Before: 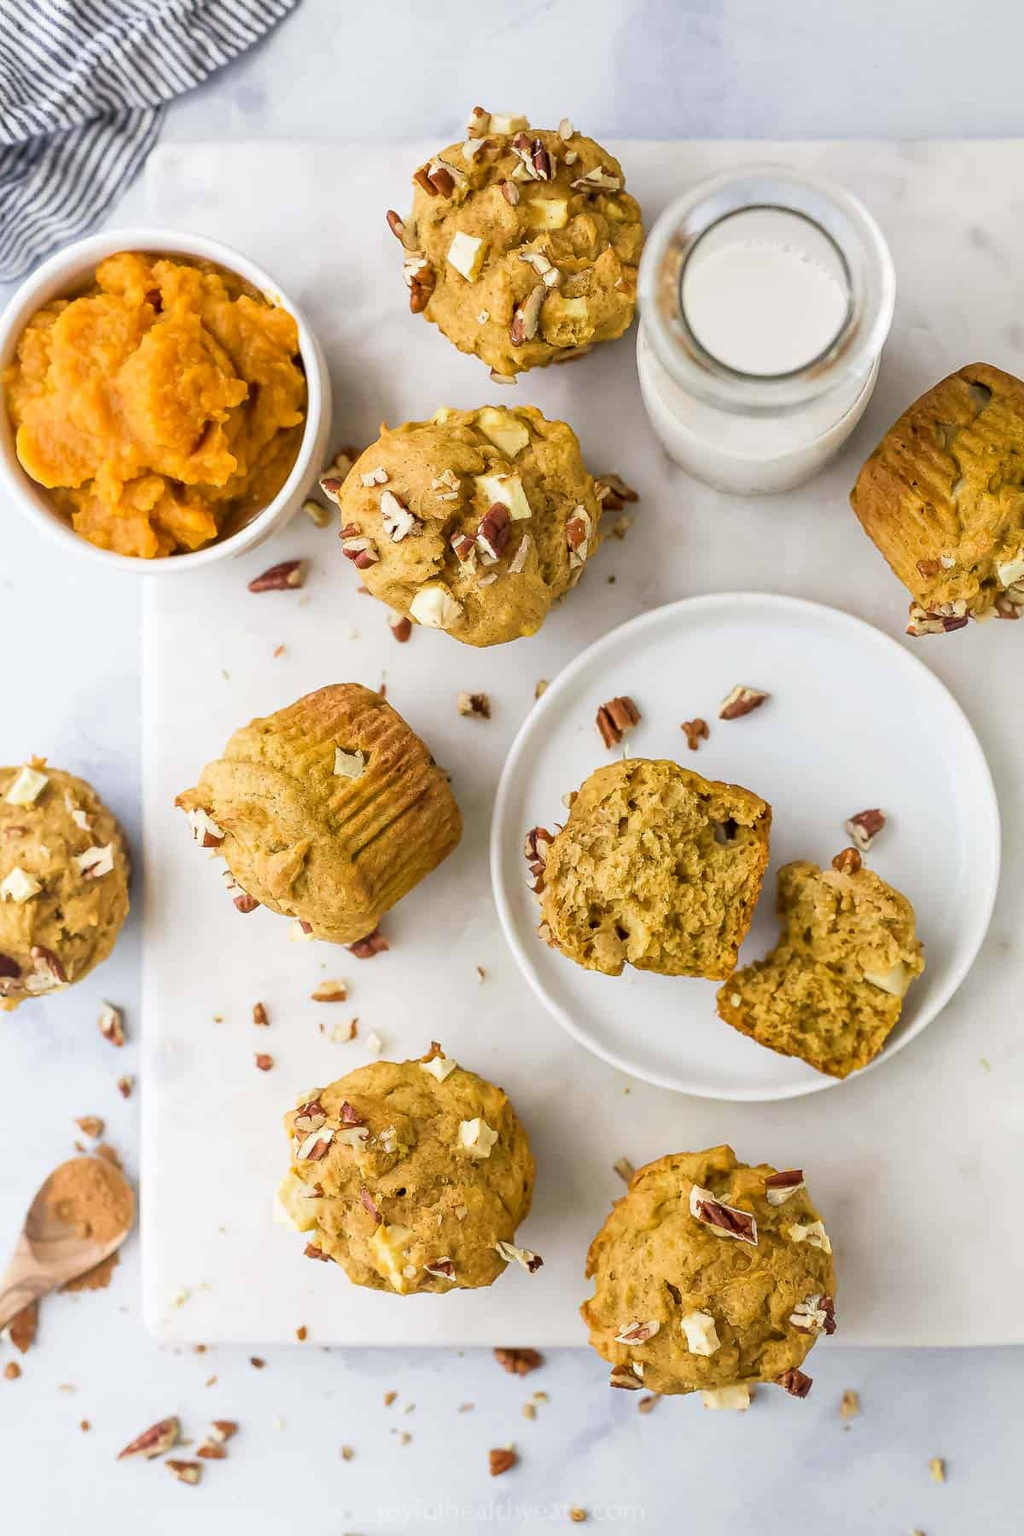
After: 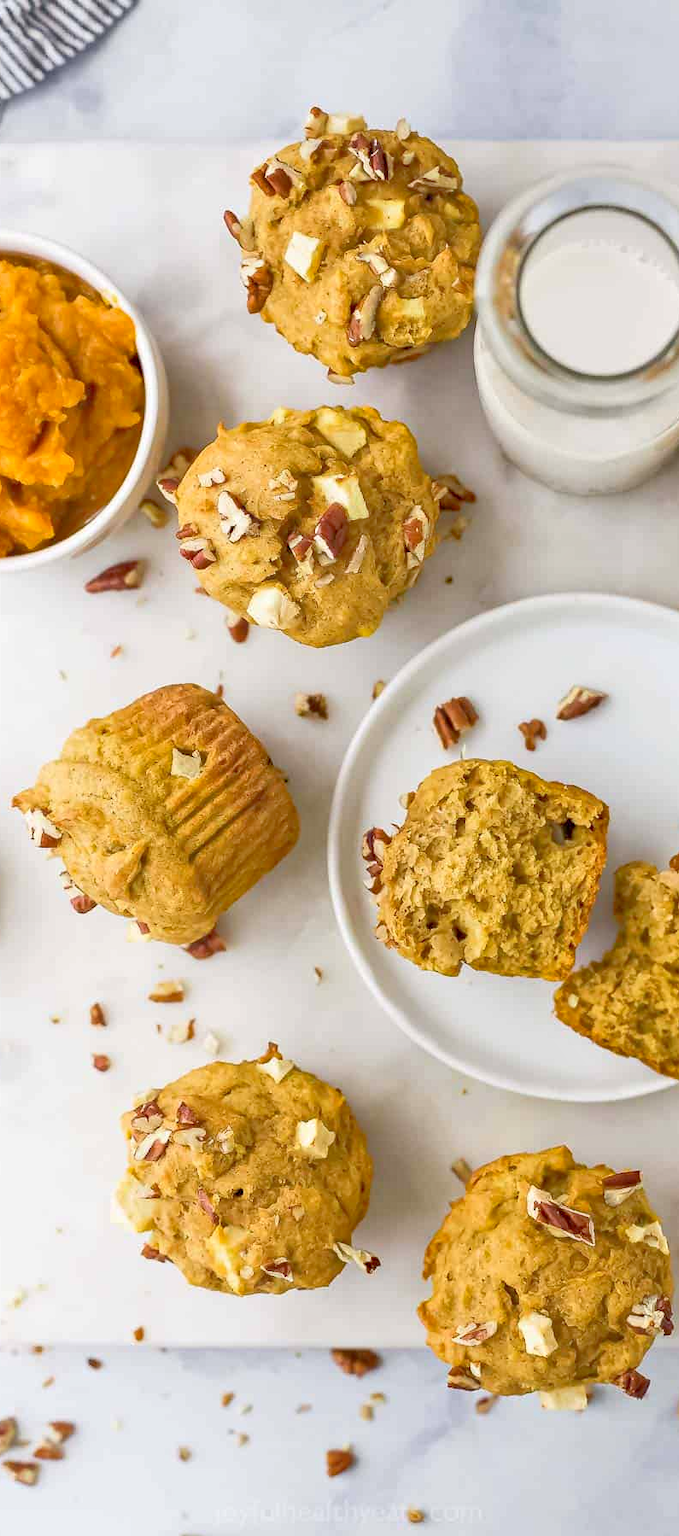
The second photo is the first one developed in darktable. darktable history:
crop and rotate: left 15.976%, right 17.627%
haze removal: compatibility mode true, adaptive false
tone equalizer: -7 EV 0.147 EV, -6 EV 0.613 EV, -5 EV 1.13 EV, -4 EV 1.36 EV, -3 EV 1.17 EV, -2 EV 0.6 EV, -1 EV 0.168 EV
